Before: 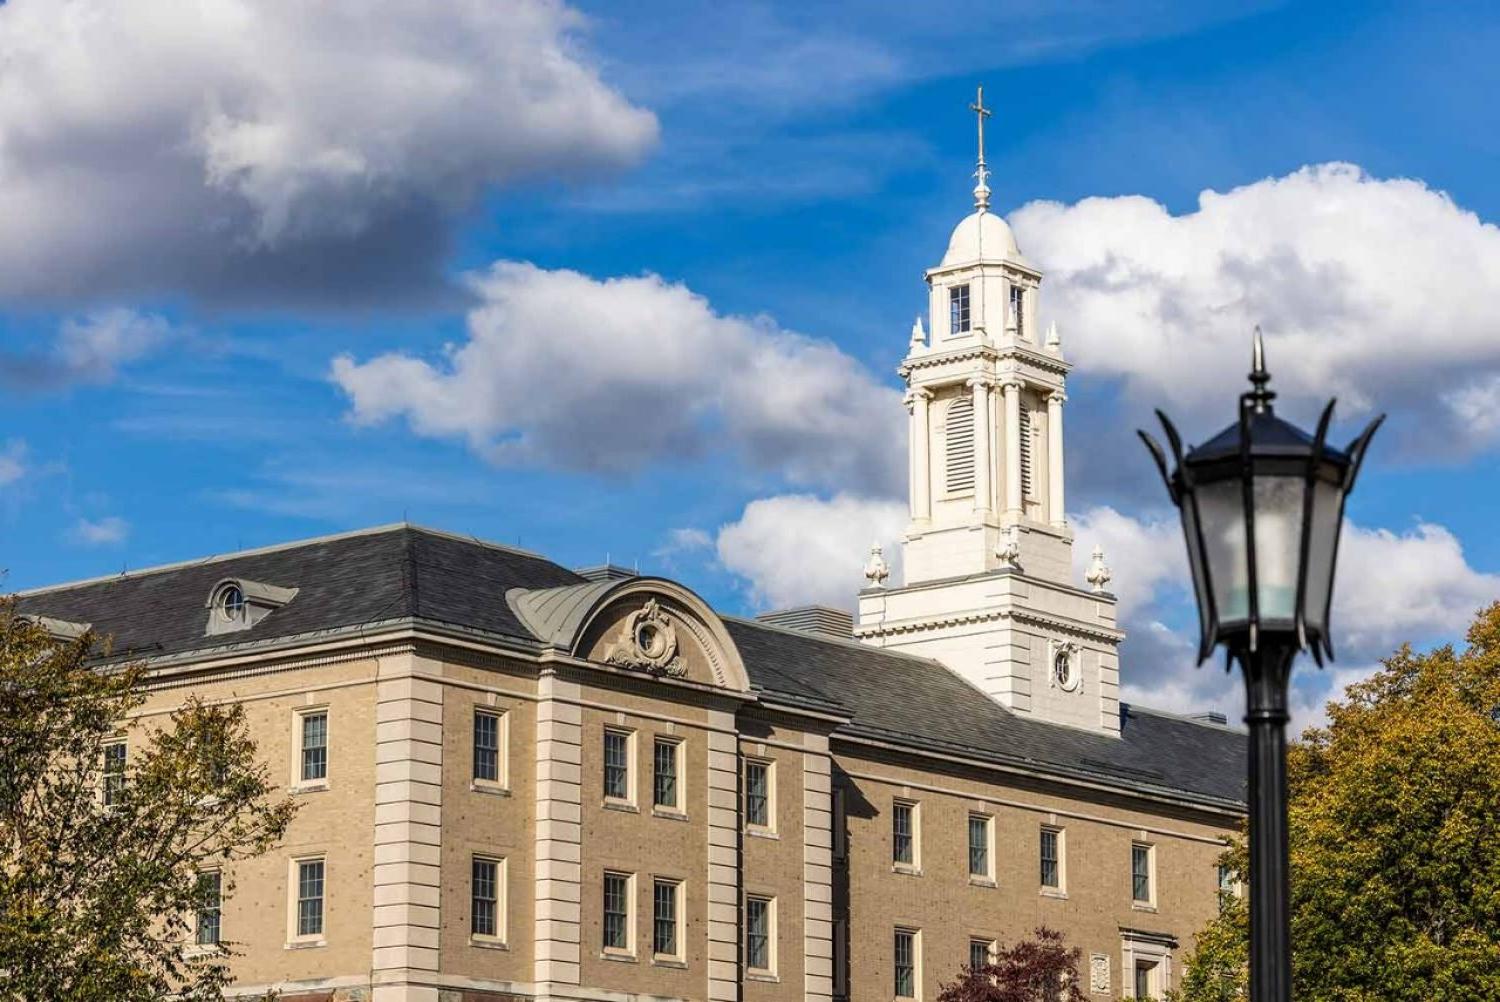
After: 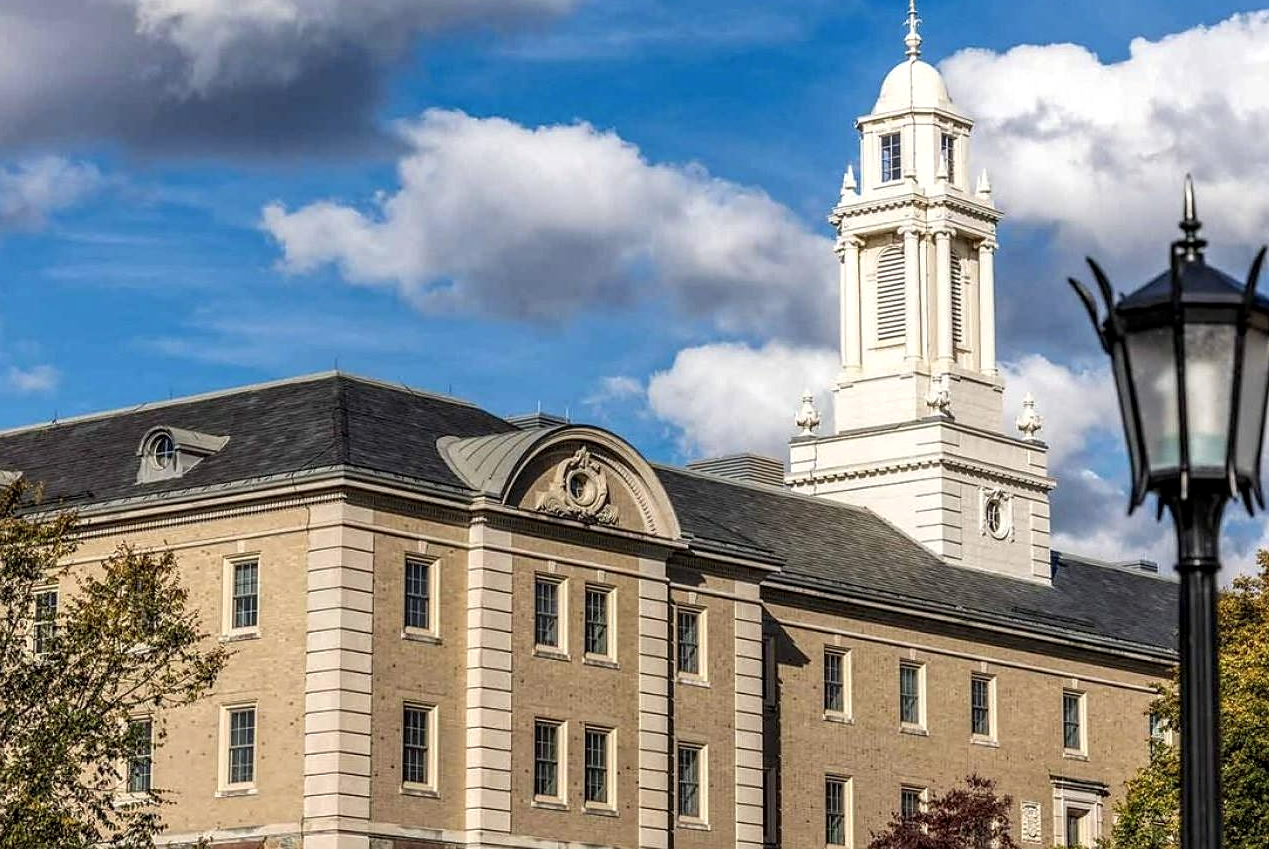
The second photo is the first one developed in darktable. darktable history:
sharpen: radius 1.544, amount 0.361, threshold 1.326
contrast brightness saturation: contrast 0.012, saturation -0.052
local contrast: detail 130%
crop and rotate: left 4.648%, top 15.175%, right 10.711%
